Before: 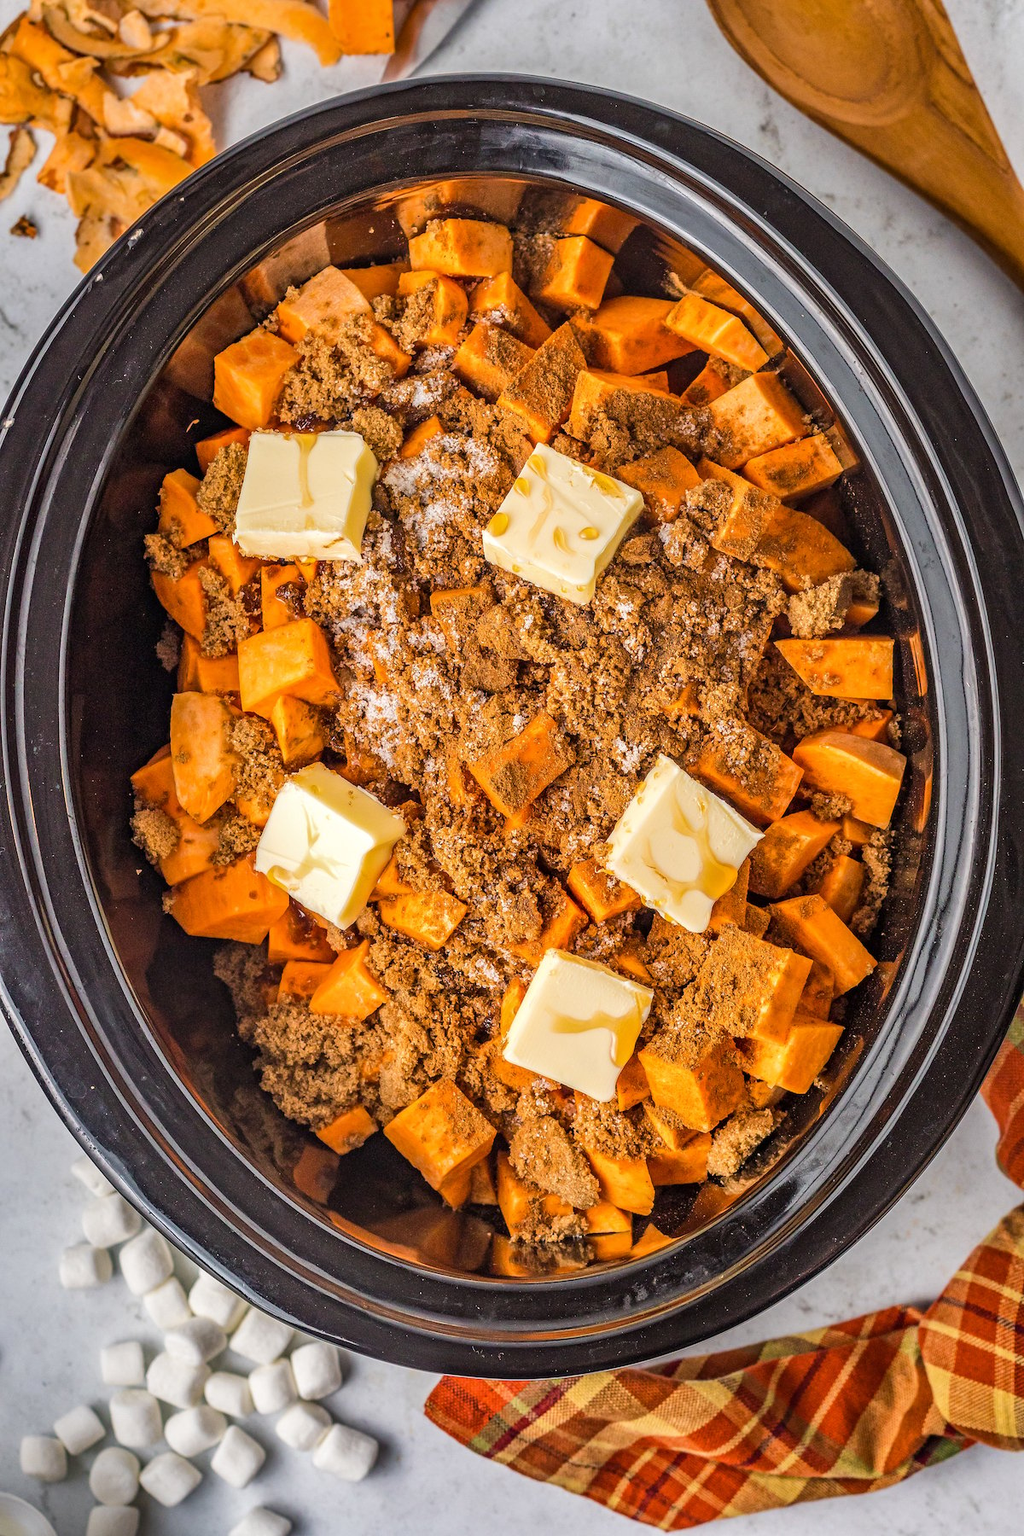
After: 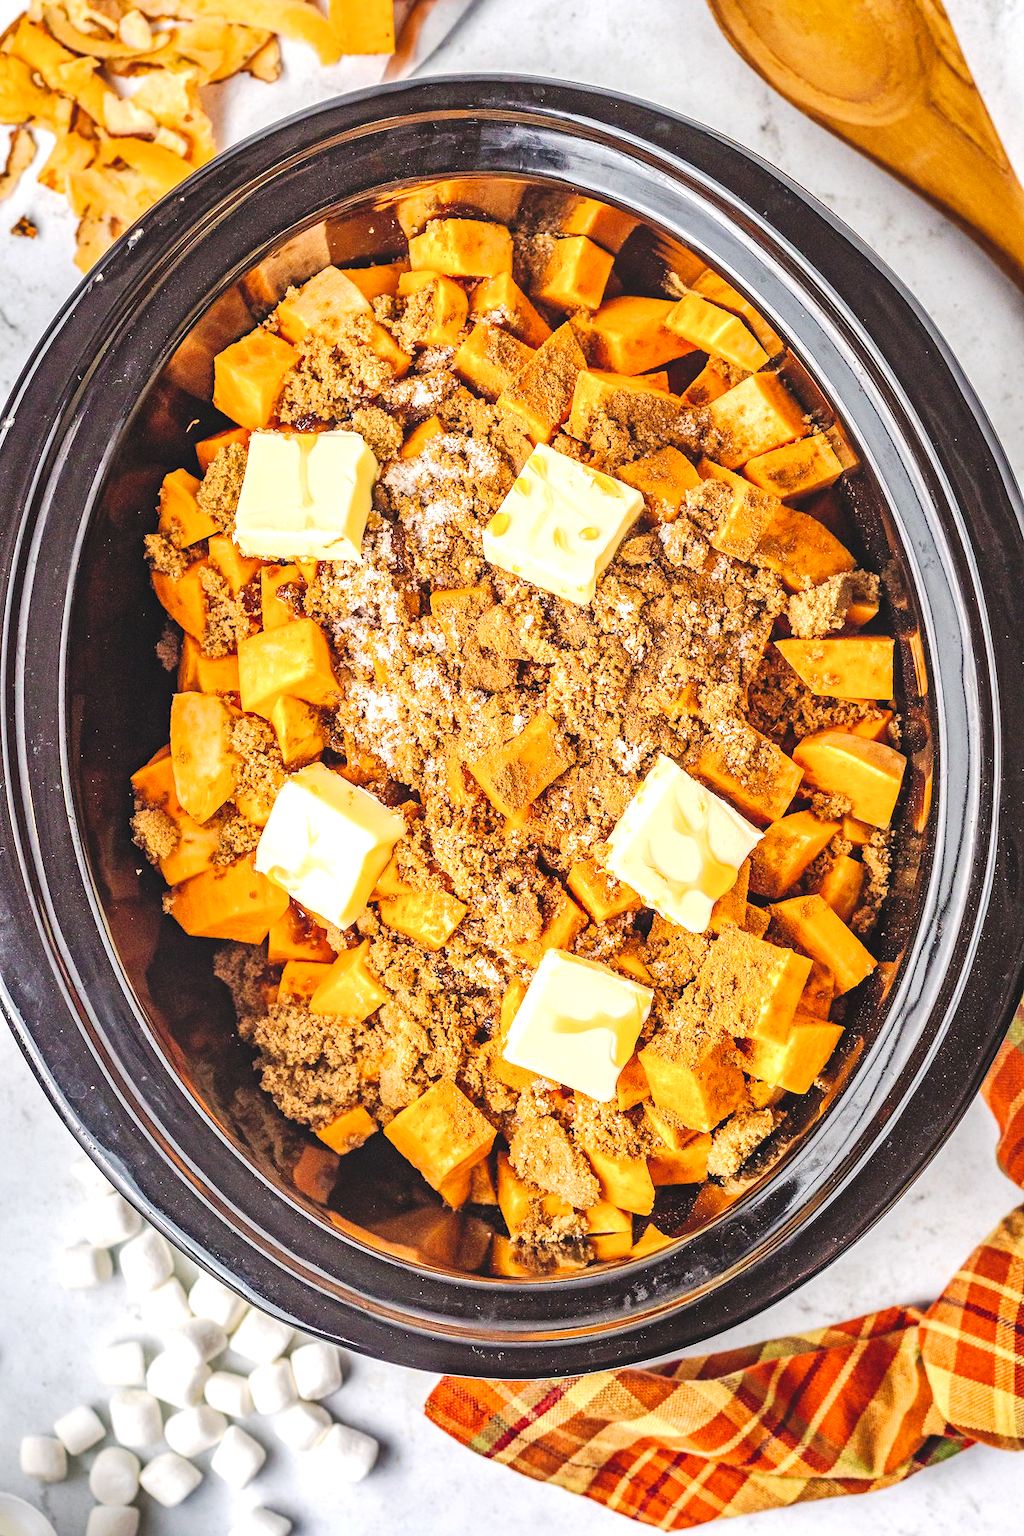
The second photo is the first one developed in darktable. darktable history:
exposure: black level correction -0.002, exposure 0.708 EV, compensate exposure bias true, compensate highlight preservation false
tone curve: curves: ch0 [(0, 0) (0.003, 0.049) (0.011, 0.052) (0.025, 0.061) (0.044, 0.08) (0.069, 0.101) (0.1, 0.119) (0.136, 0.139) (0.177, 0.172) (0.224, 0.222) (0.277, 0.292) (0.335, 0.367) (0.399, 0.444) (0.468, 0.538) (0.543, 0.623) (0.623, 0.713) (0.709, 0.784) (0.801, 0.844) (0.898, 0.916) (1, 1)], preserve colors none
